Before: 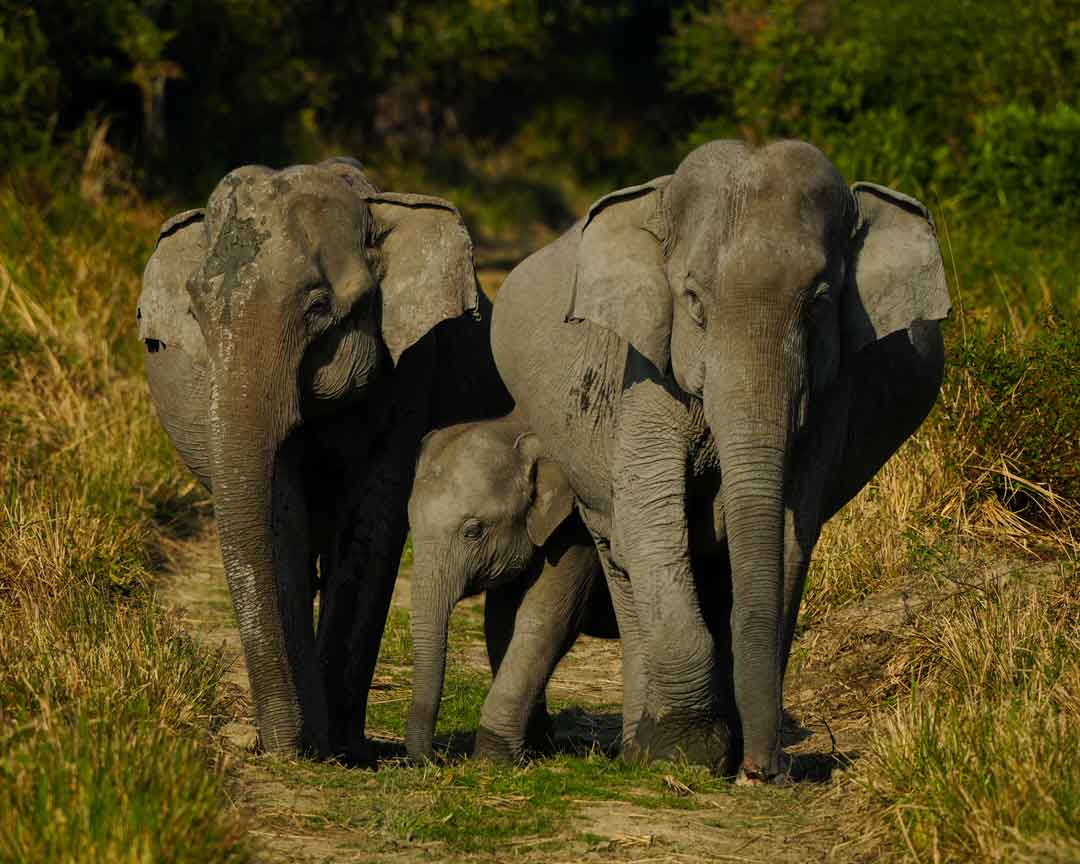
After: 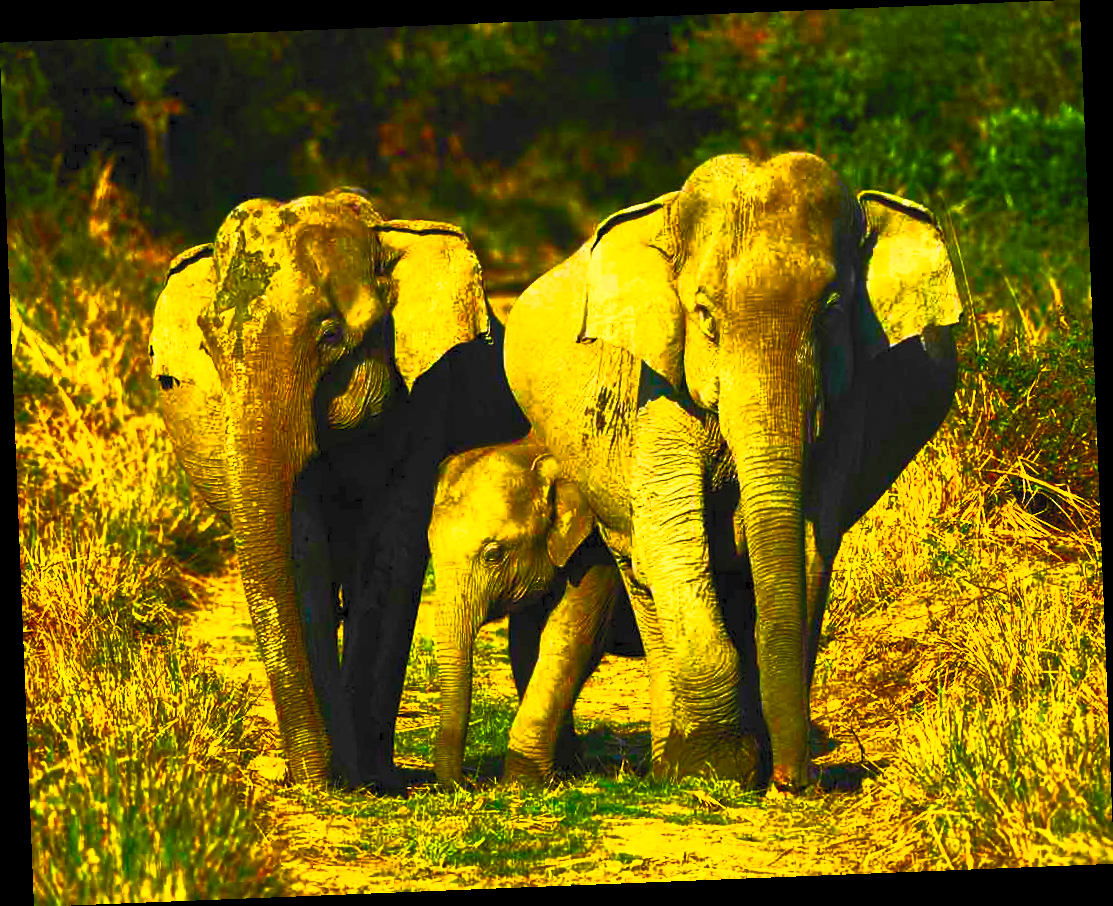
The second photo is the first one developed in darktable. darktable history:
contrast brightness saturation: contrast 1, brightness 1, saturation 1
tone equalizer: -8 EV -0.417 EV, -7 EV -0.389 EV, -6 EV -0.333 EV, -5 EV -0.222 EV, -3 EV 0.222 EV, -2 EV 0.333 EV, -1 EV 0.389 EV, +0 EV 0.417 EV, edges refinement/feathering 500, mask exposure compensation -1.57 EV, preserve details no
color balance rgb: linear chroma grading › shadows 10%, linear chroma grading › highlights 10%, linear chroma grading › global chroma 15%, linear chroma grading › mid-tones 15%, perceptual saturation grading › global saturation 40%, perceptual saturation grading › highlights -25%, perceptual saturation grading › mid-tones 35%, perceptual saturation grading › shadows 35%, perceptual brilliance grading › global brilliance 11.29%, global vibrance 11.29%
rotate and perspective: rotation -2.29°, automatic cropping off
